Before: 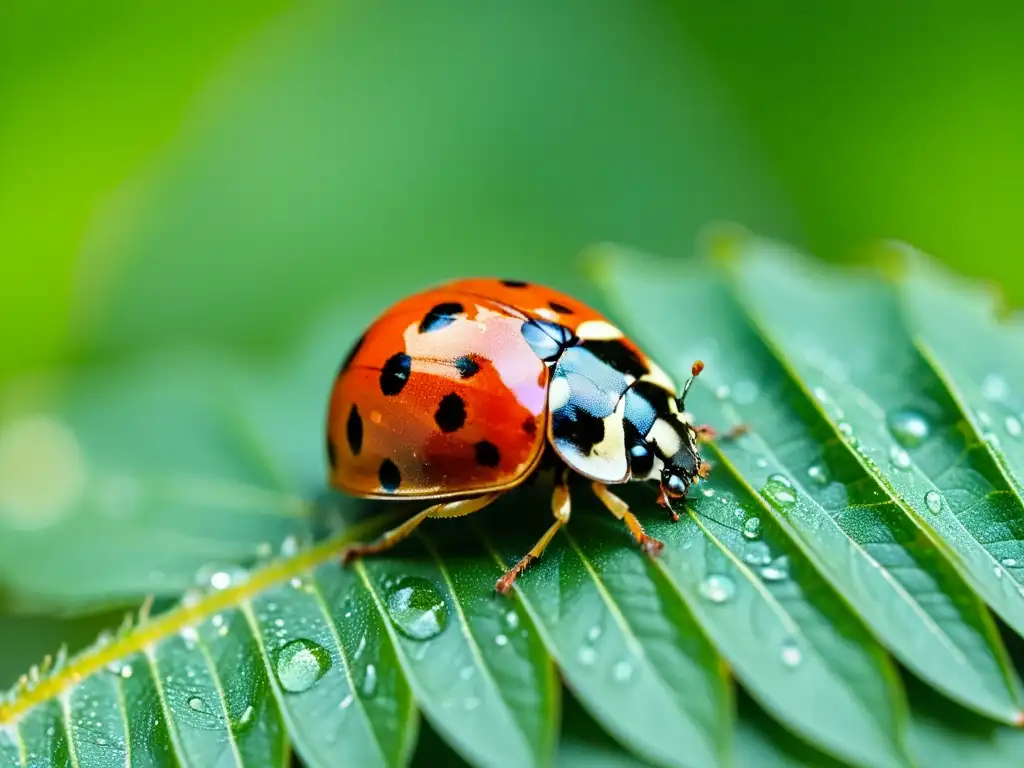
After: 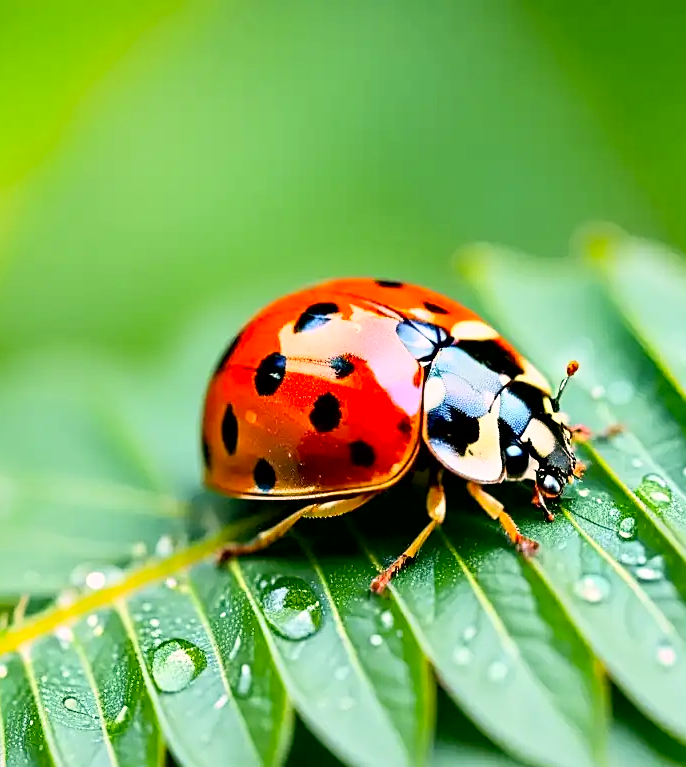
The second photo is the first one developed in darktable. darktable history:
contrast brightness saturation: contrast 0.202, brightness 0.161, saturation 0.218
sharpen: on, module defaults
exposure: black level correction 0.005, exposure 0.017 EV, compensate highlight preservation false
color correction: highlights a* 14.58, highlights b* 4.69
crop and rotate: left 12.277%, right 20.716%
